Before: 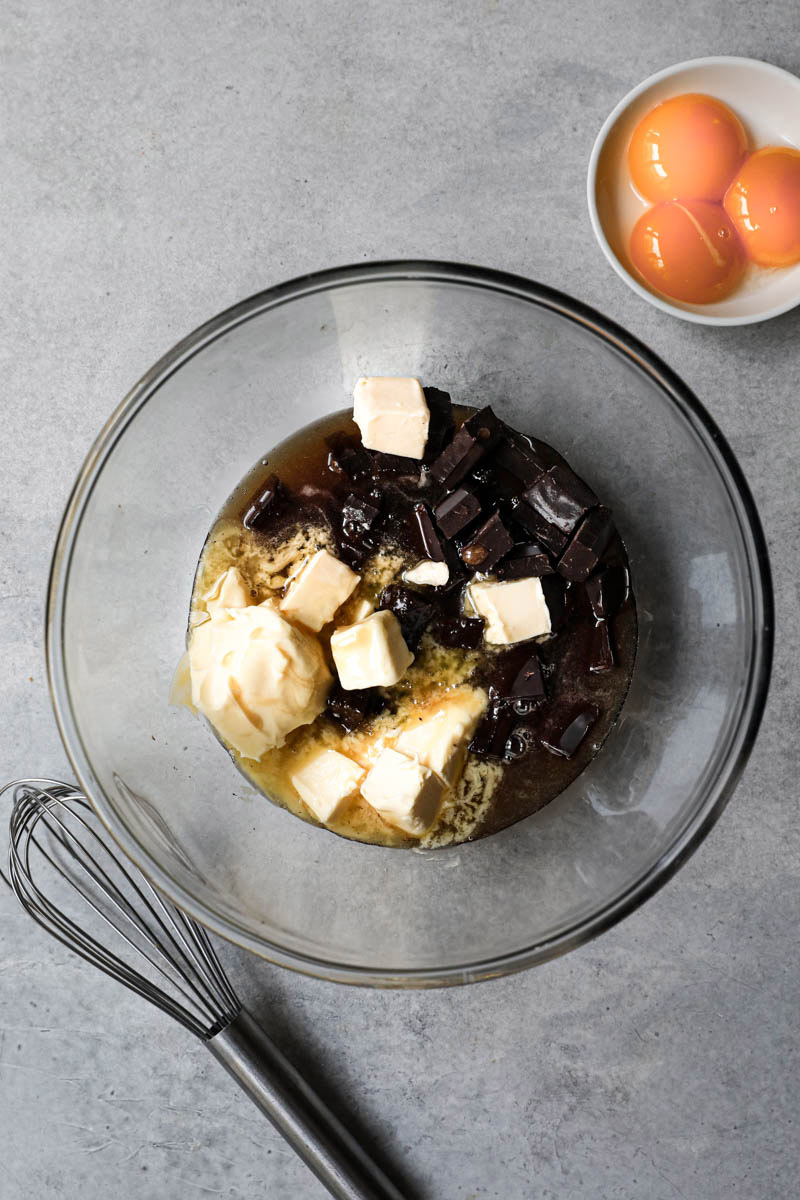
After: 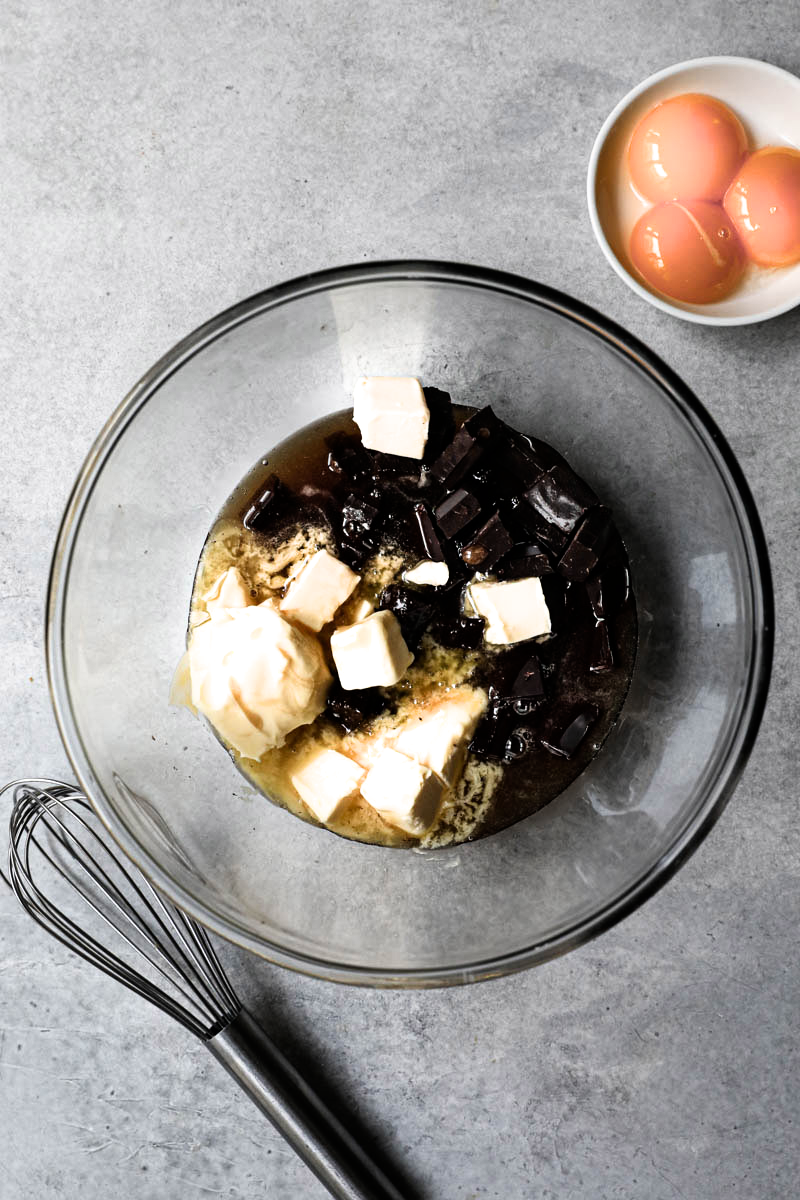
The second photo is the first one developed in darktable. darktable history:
filmic rgb: black relative exposure -9.04 EV, white relative exposure 2.31 EV, threshold 5.95 EV, hardness 7.51, enable highlight reconstruction true
